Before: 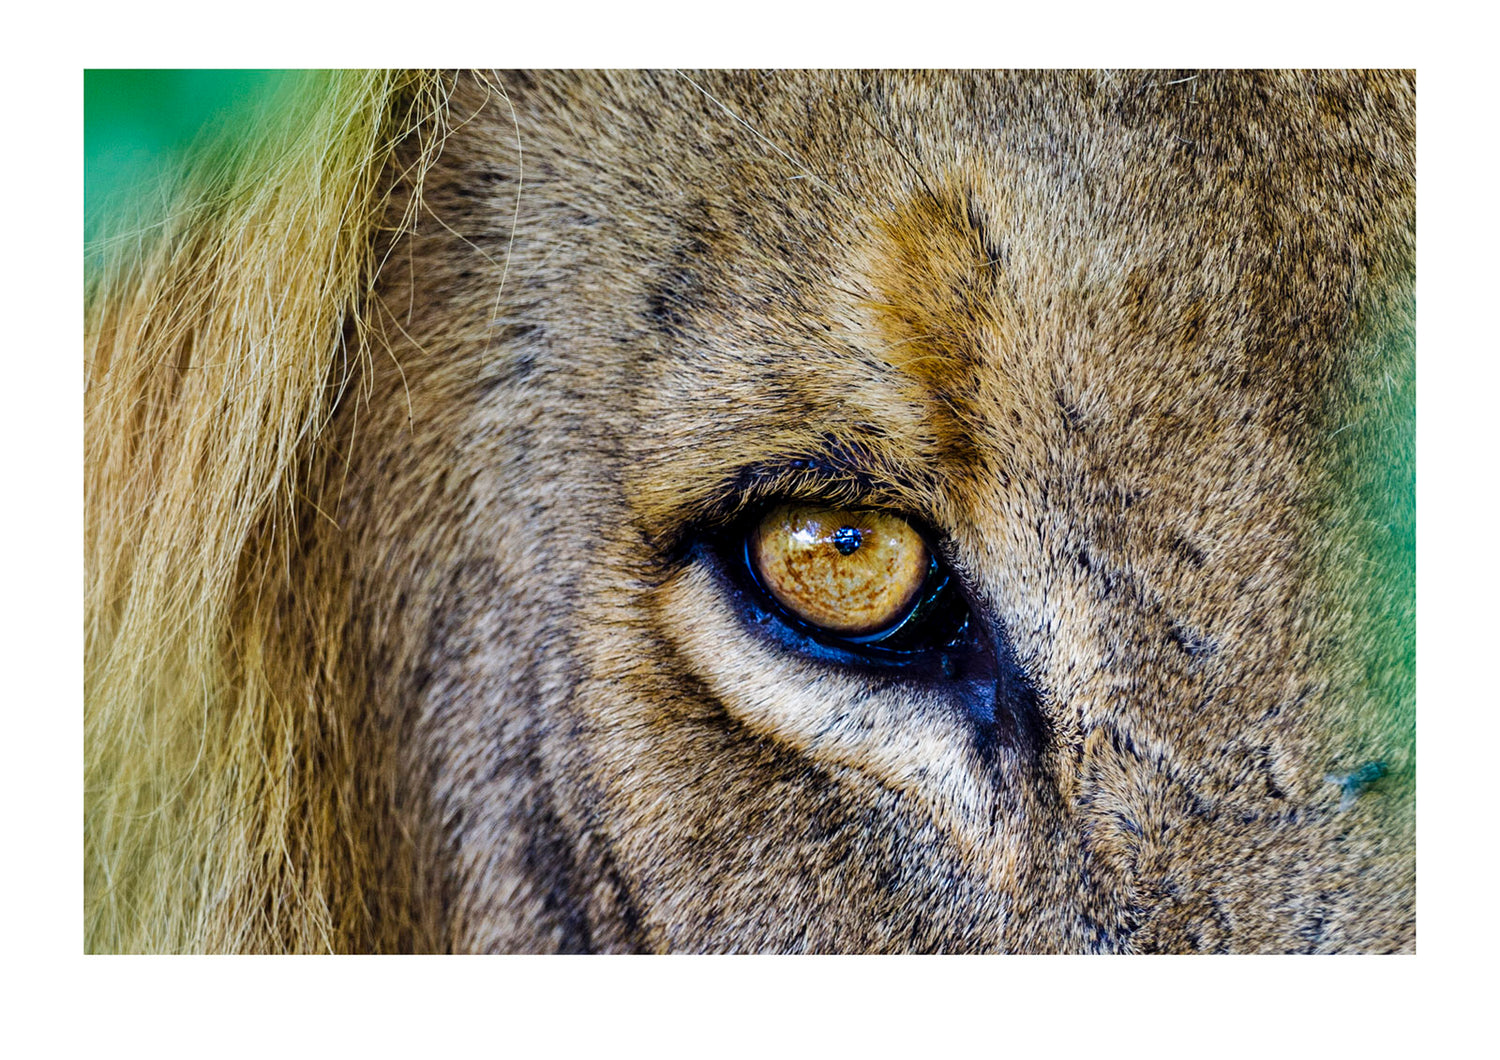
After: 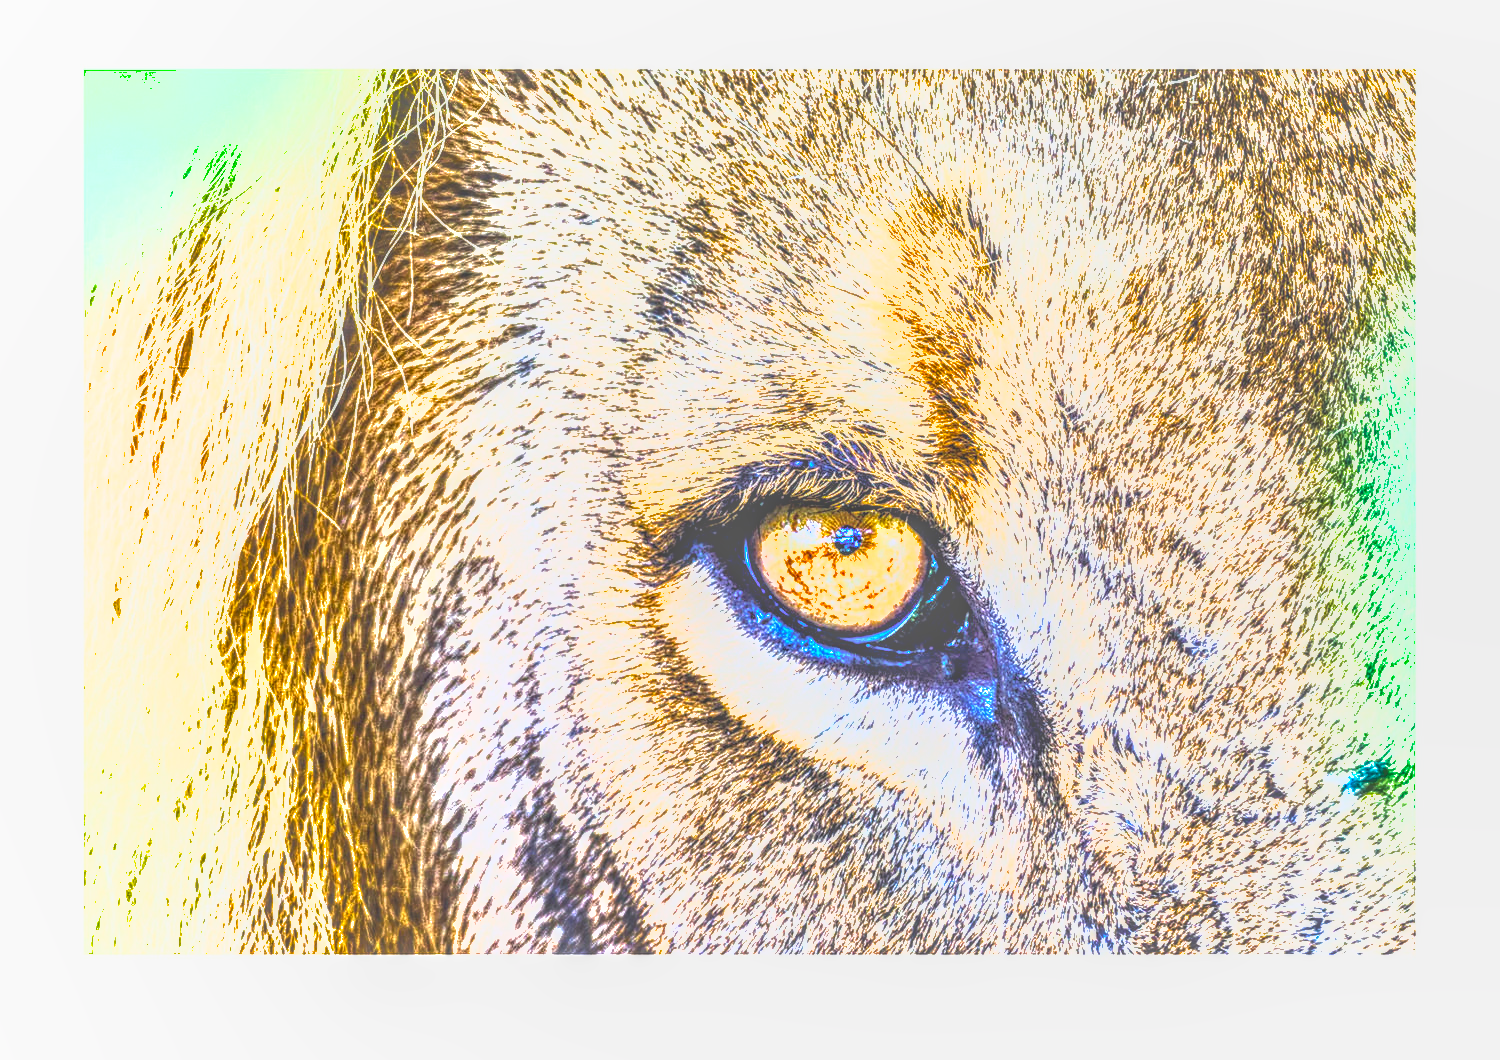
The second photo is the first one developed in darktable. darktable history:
exposure: black level correction 0.001, exposure 1.801 EV, compensate highlight preservation false
local contrast: highlights 5%, shadows 1%, detail 201%, midtone range 0.251
shadows and highlights: radius 168.85, shadows 26.58, white point adjustment 3.01, highlights -68.42, soften with gaussian
tone equalizer: -8 EV -0.717 EV, -7 EV -0.689 EV, -6 EV -0.59 EV, -5 EV -0.395 EV, -3 EV 0.4 EV, -2 EV 0.6 EV, -1 EV 0.684 EV, +0 EV 0.739 EV, mask exposure compensation -0.497 EV
